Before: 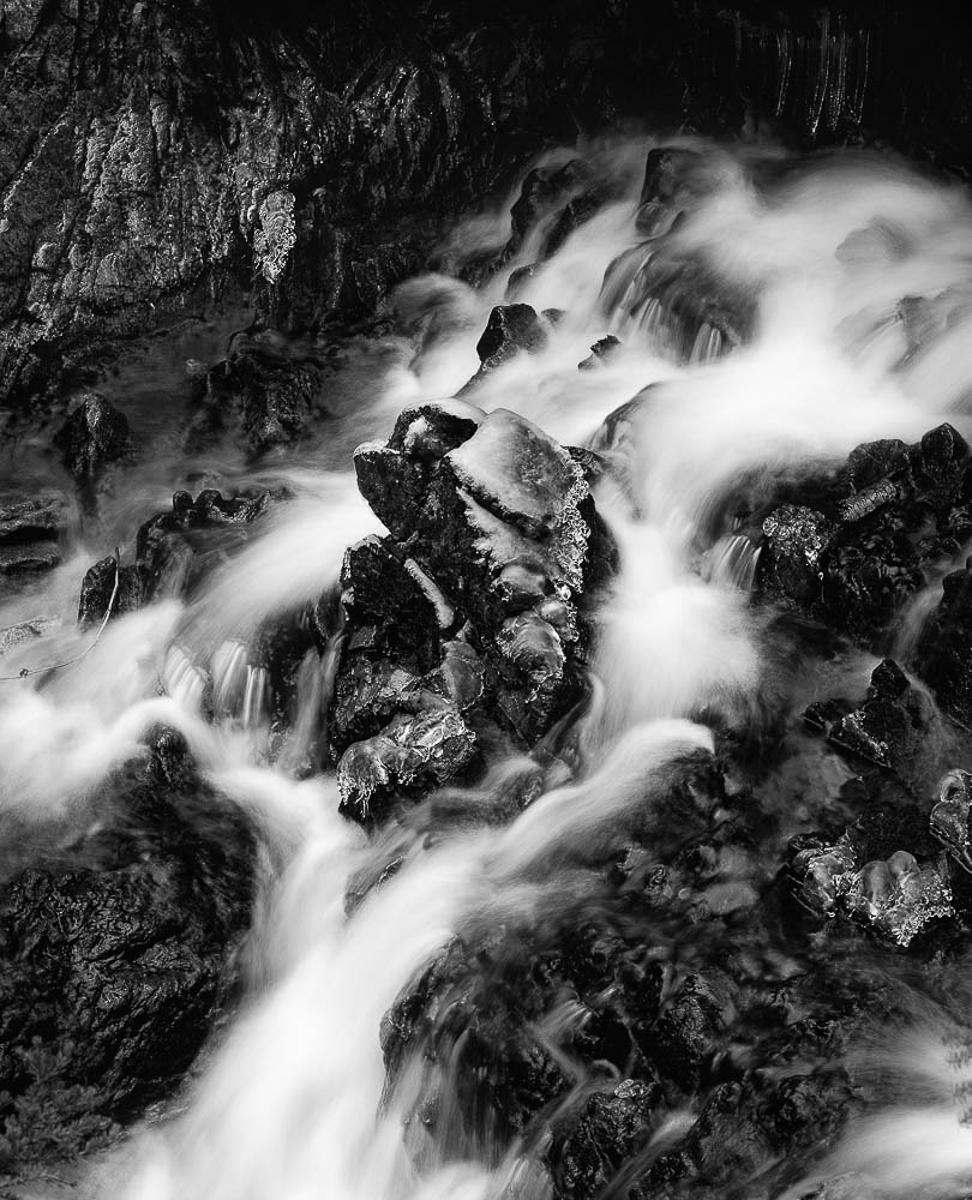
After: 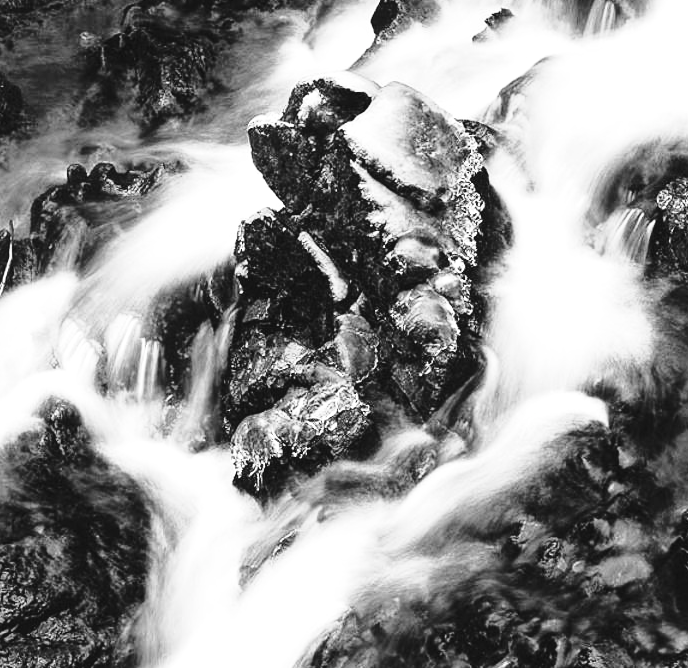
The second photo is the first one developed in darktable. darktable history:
base curve: curves: ch0 [(0, 0) (0.028, 0.03) (0.121, 0.232) (0.46, 0.748) (0.859, 0.968) (1, 1)], preserve colors none
crop: left 10.949%, top 27.3%, right 18.262%, bottom 16.975%
tone equalizer: -8 EV -0.402 EV, -7 EV -0.396 EV, -6 EV -0.304 EV, -5 EV -0.252 EV, -3 EV 0.21 EV, -2 EV 0.329 EV, -1 EV 0.369 EV, +0 EV 0.394 EV, smoothing diameter 24.81%, edges refinement/feathering 6.83, preserve details guided filter
exposure: black level correction -0.004, exposure 0.054 EV, compensate exposure bias true, compensate highlight preservation false
